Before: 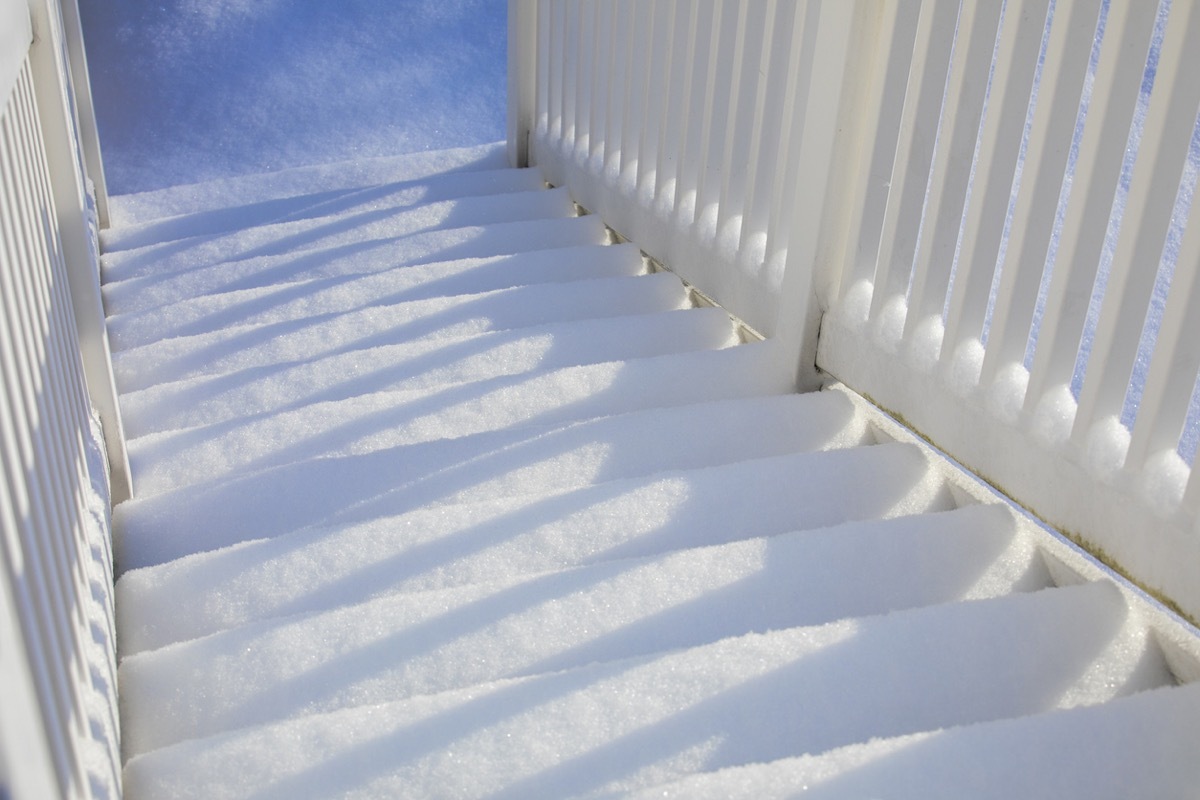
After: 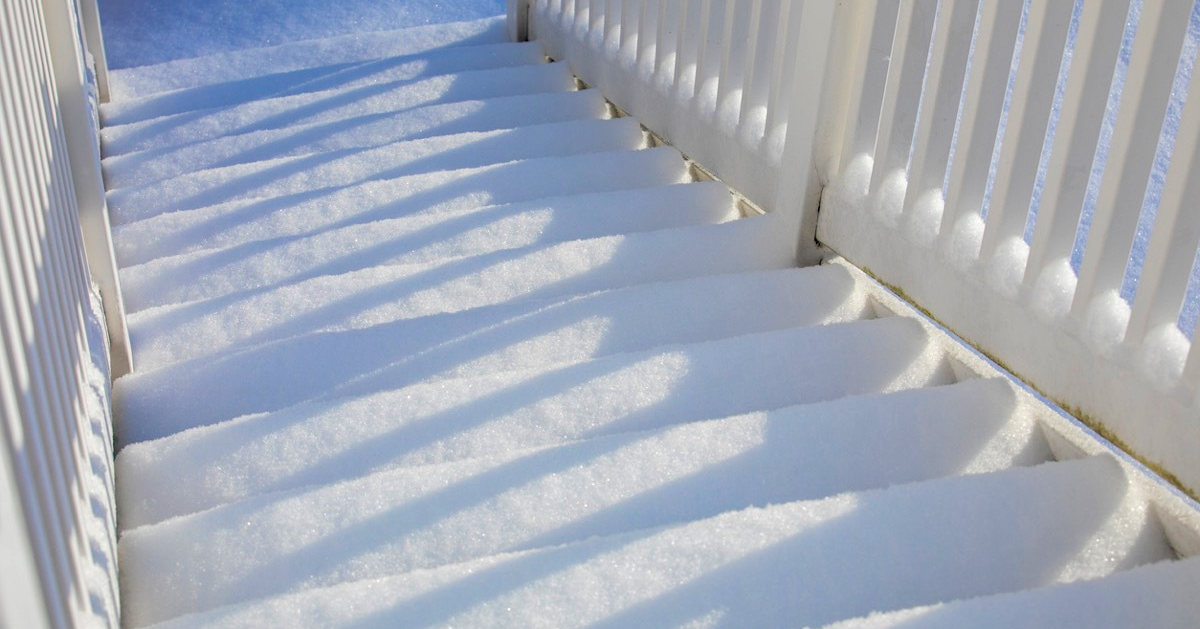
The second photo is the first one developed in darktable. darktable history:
crop and rotate: top 15.774%, bottom 5.506%
haze removal: compatibility mode true, adaptive false
